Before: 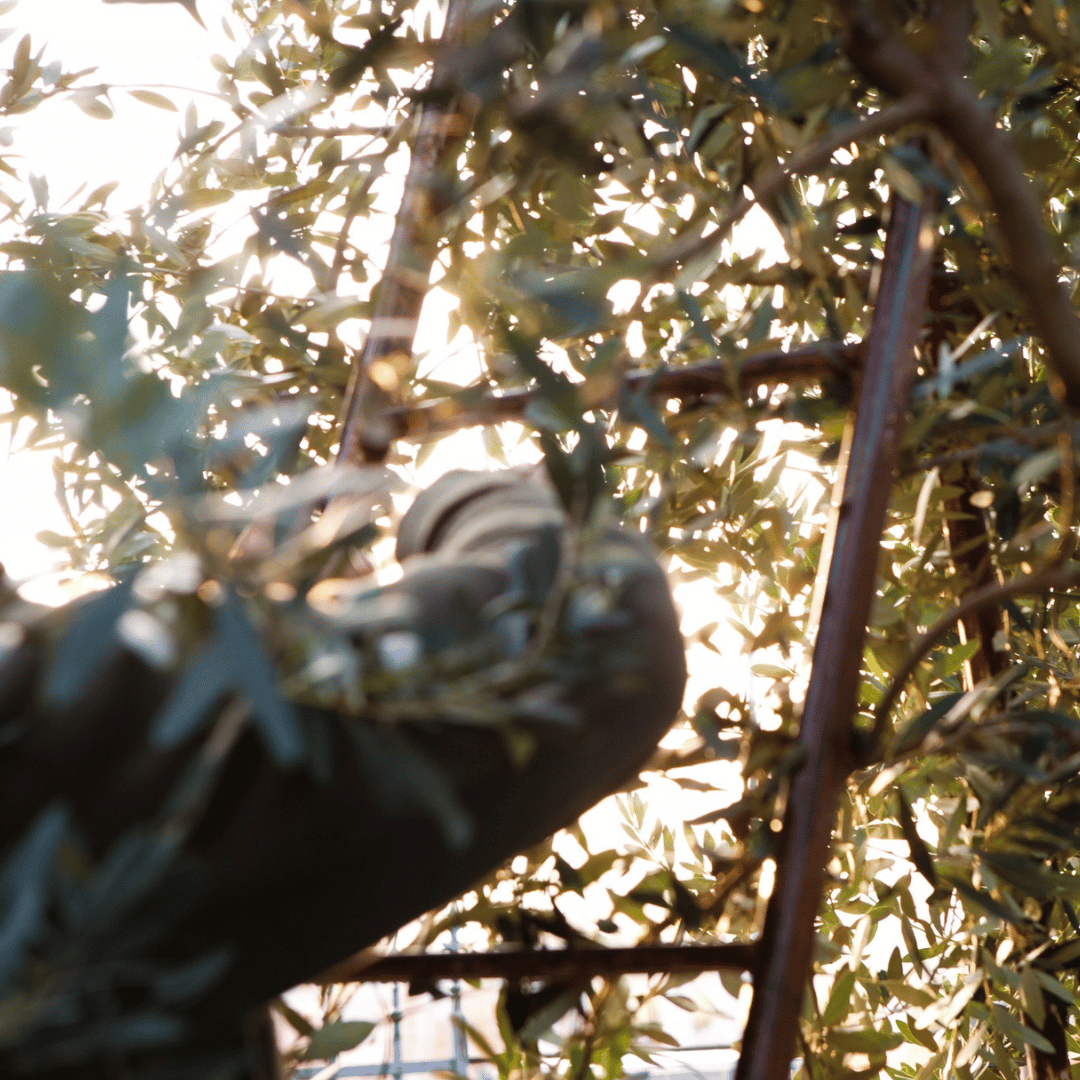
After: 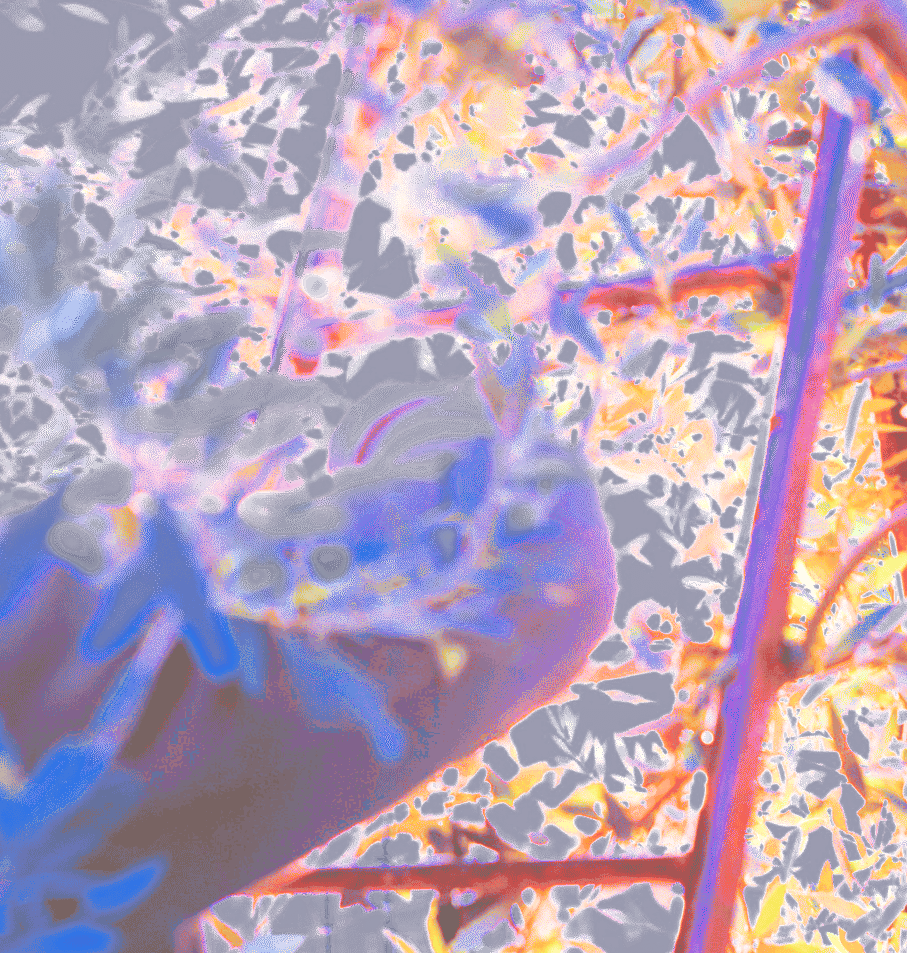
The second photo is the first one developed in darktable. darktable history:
color balance rgb: perceptual saturation grading › global saturation 30%, global vibrance 20%
exposure: exposure 2.003 EV, compensate highlight preservation false
color zones: curves: ch0 [(0, 0.613) (0.01, 0.613) (0.245, 0.448) (0.498, 0.529) (0.642, 0.665) (0.879, 0.777) (0.99, 0.613)]; ch1 [(0, 0) (0.143, 0) (0.286, 0) (0.429, 0) (0.571, 0) (0.714, 0) (0.857, 0)], mix -131.09%
filmic rgb: middle gray luminance 2.5%, black relative exposure -10 EV, white relative exposure 7 EV, threshold 6 EV, dynamic range scaling 10%, target black luminance 0%, hardness 3.19, latitude 44.39%, contrast 0.682, highlights saturation mix 5%, shadows ↔ highlights balance 13.63%, add noise in highlights 0, color science v3 (2019), use custom middle-gray values true, iterations of high-quality reconstruction 0, contrast in highlights soft, enable highlight reconstruction true
white balance: red 0.98, blue 1.61
crop: left 6.446%, top 8.188%, right 9.538%, bottom 3.548%
